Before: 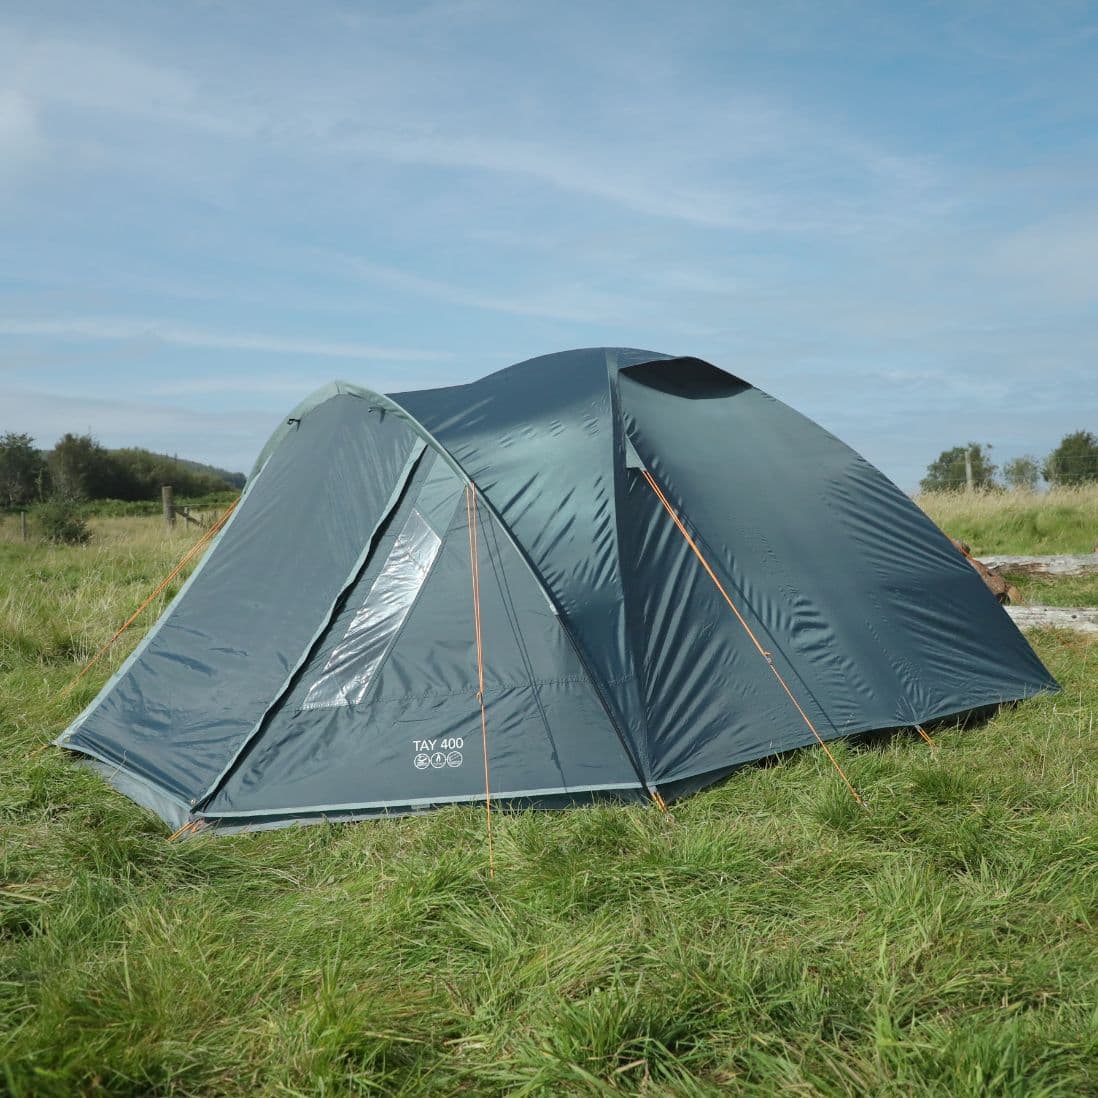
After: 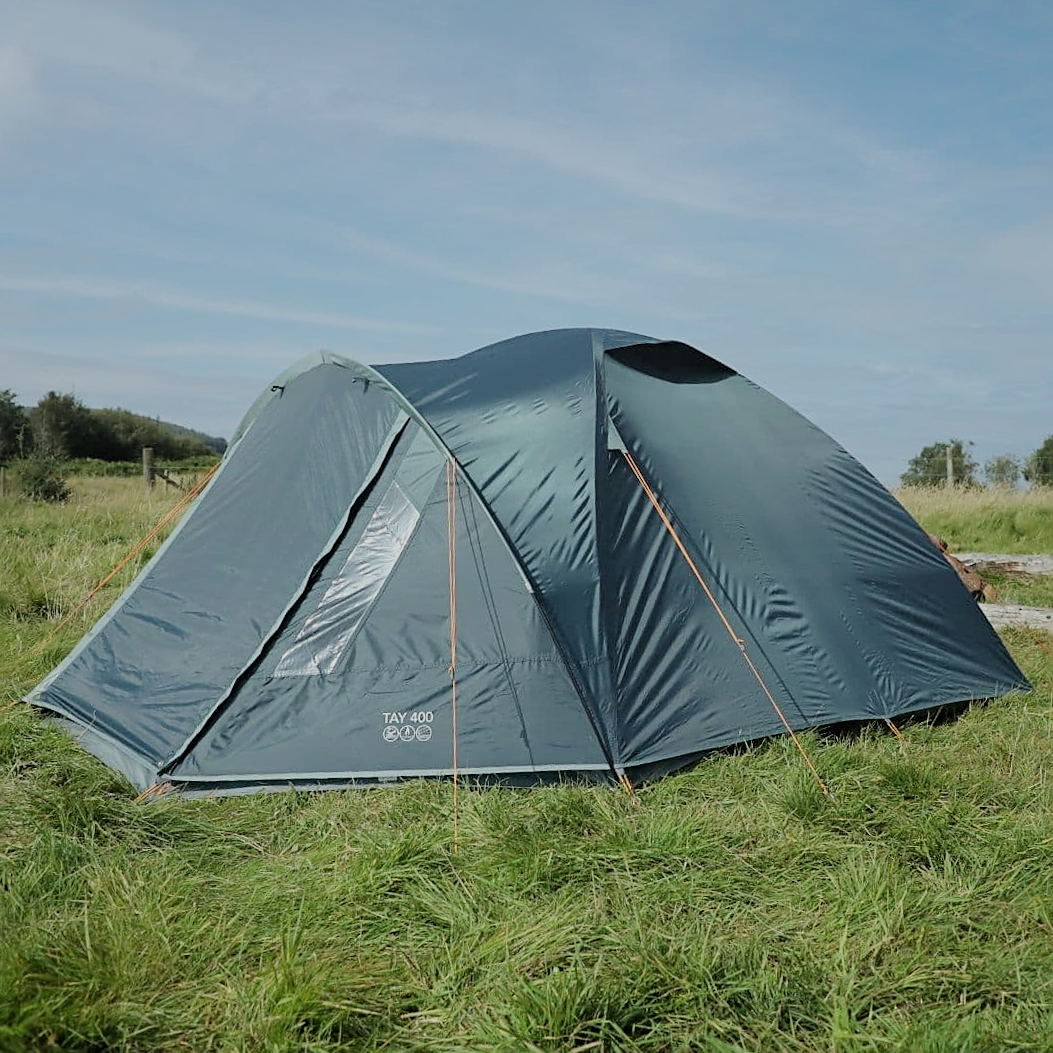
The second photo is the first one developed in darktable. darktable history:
crop and rotate: angle -2.46°
sharpen: amount 0.49
filmic rgb: black relative exposure -7.65 EV, white relative exposure 4.56 EV, hardness 3.61
